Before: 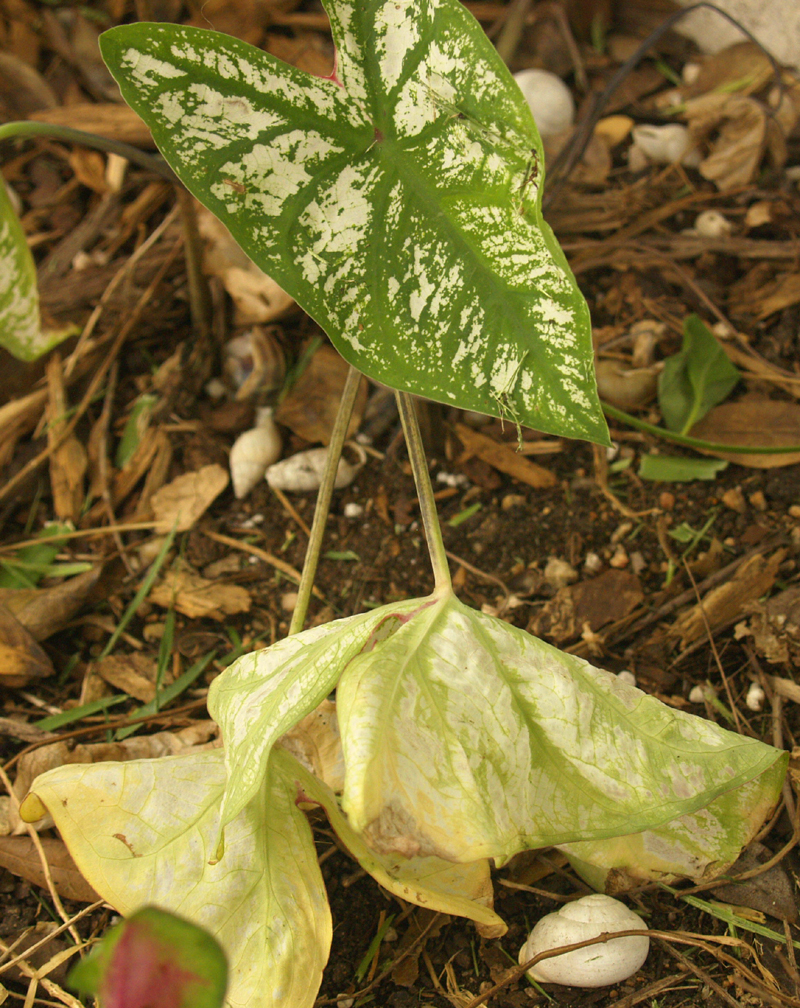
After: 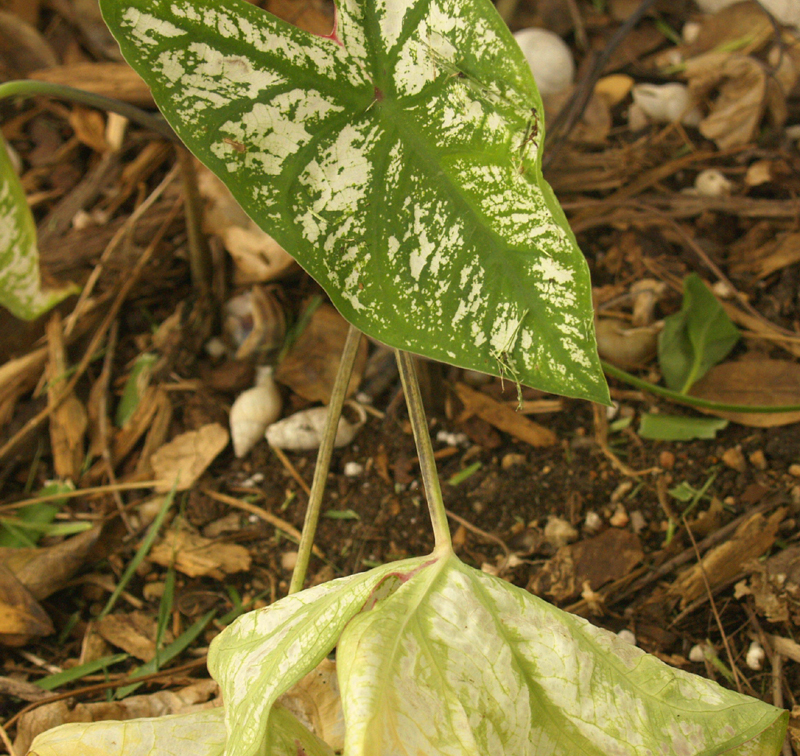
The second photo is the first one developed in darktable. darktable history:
crop: top 4.13%, bottom 20.846%
